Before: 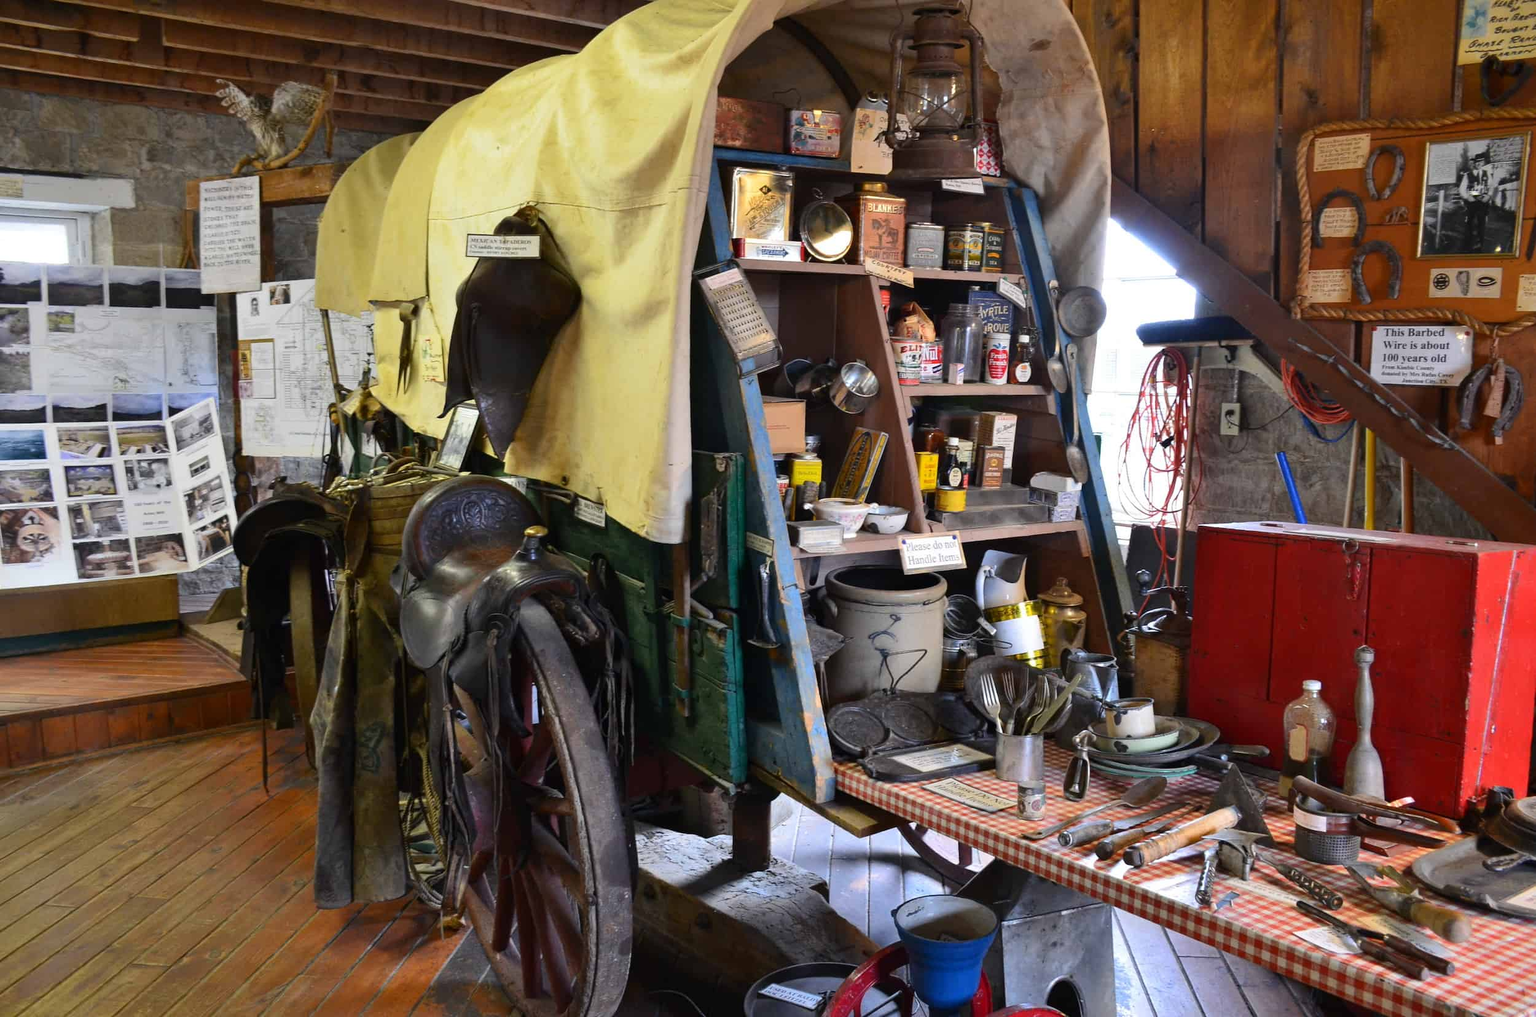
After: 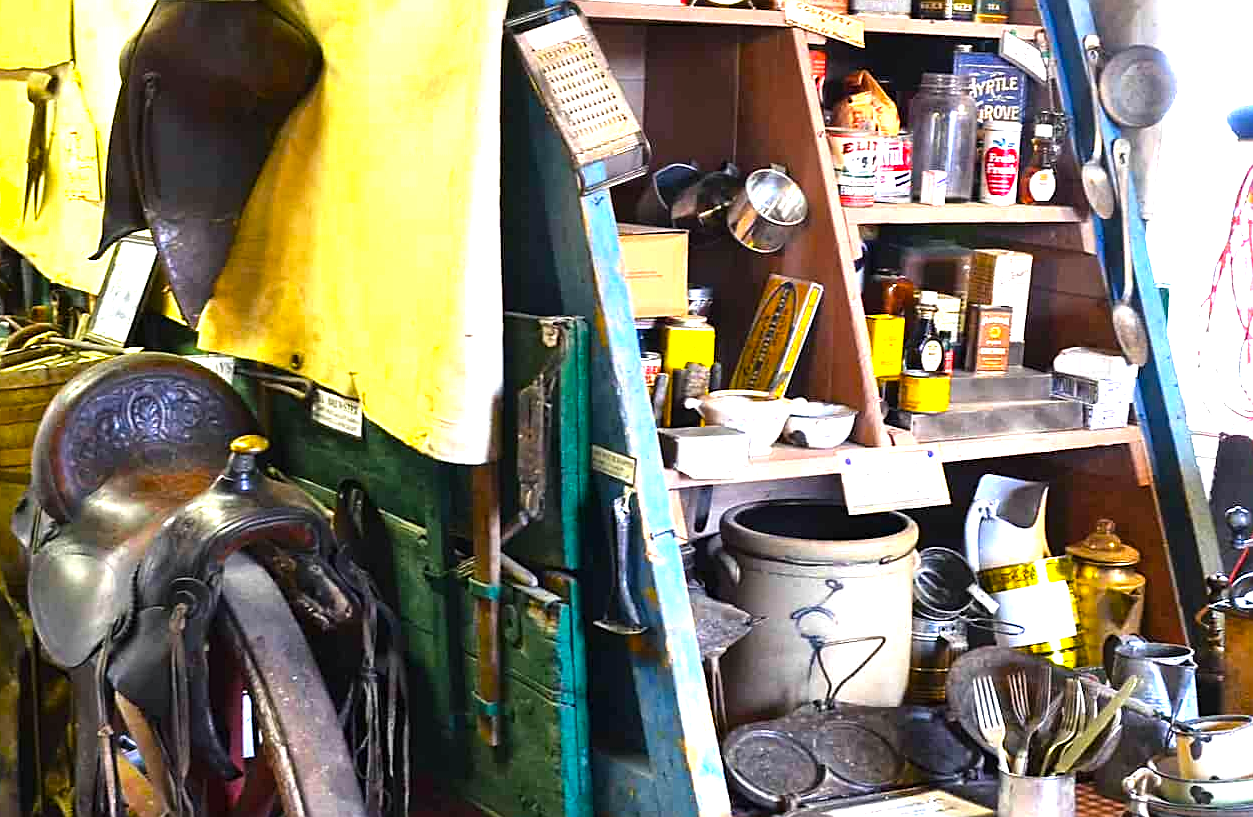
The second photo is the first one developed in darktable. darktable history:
sharpen: on, module defaults
color balance rgb: shadows lift › chroma 1.77%, shadows lift › hue 263.64°, perceptual saturation grading › global saturation 25.407%, global vibrance 25.328%
crop: left 24.948%, top 25.449%, right 24.921%, bottom 25.169%
exposure: black level correction 0, exposure 1.182 EV, compensate highlight preservation false
tone equalizer: -8 EV -0.422 EV, -7 EV -0.378 EV, -6 EV -0.321 EV, -5 EV -0.237 EV, -3 EV 0.215 EV, -2 EV 0.326 EV, -1 EV 0.392 EV, +0 EV 0.435 EV, mask exposure compensation -0.498 EV
